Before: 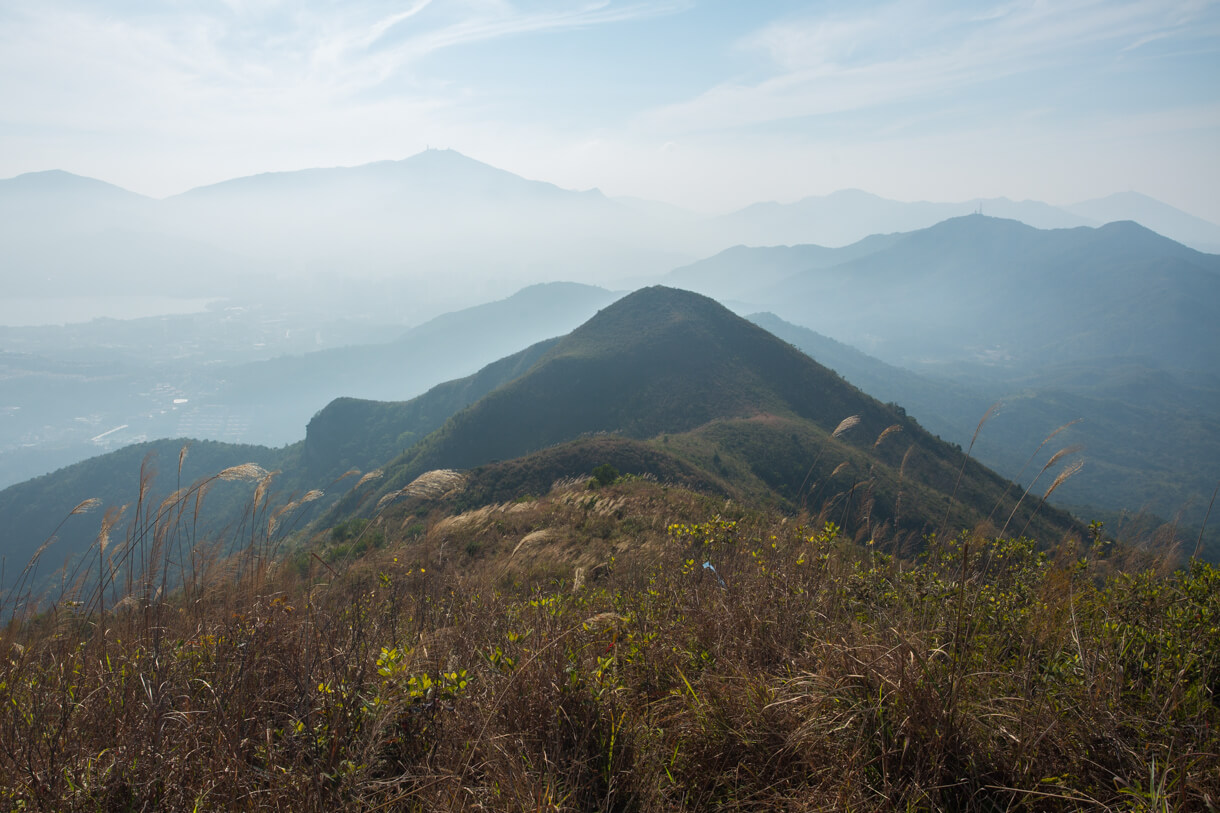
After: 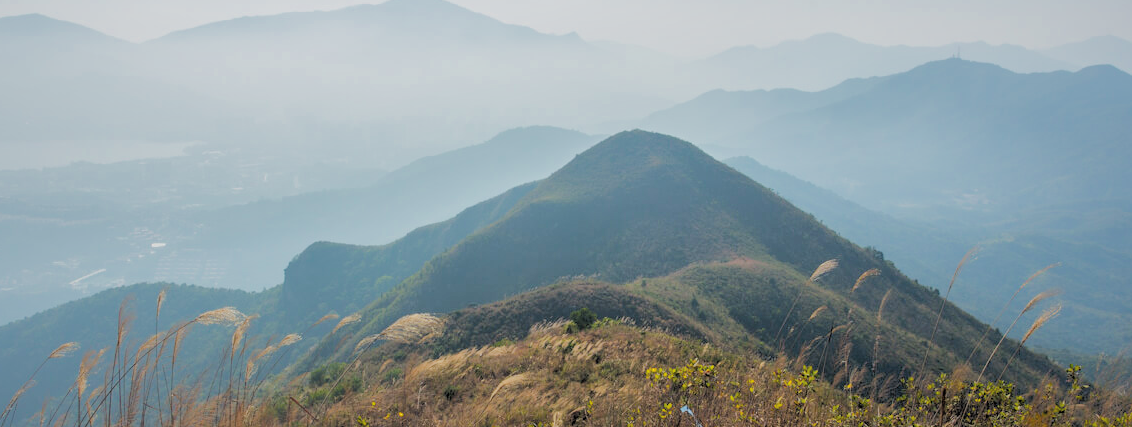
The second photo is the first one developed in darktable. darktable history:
exposure: black level correction 0, exposure 0.499 EV, compensate highlight preservation false
crop: left 1.827%, top 19.208%, right 5.304%, bottom 28.193%
sharpen: radius 5.291, amount 0.312, threshold 26.019
color balance rgb: perceptual saturation grading › global saturation 25.295%, perceptual brilliance grading › global brilliance 10.113%, perceptual brilliance grading › shadows 14.953%
tone equalizer: on, module defaults
contrast brightness saturation: saturation -0.086
filmic rgb: black relative exposure -2.74 EV, white relative exposure 4.56 EV, threshold 5.99 EV, hardness 1.76, contrast 1.251, enable highlight reconstruction true
shadows and highlights: shadows 60.45, highlights -59.92
